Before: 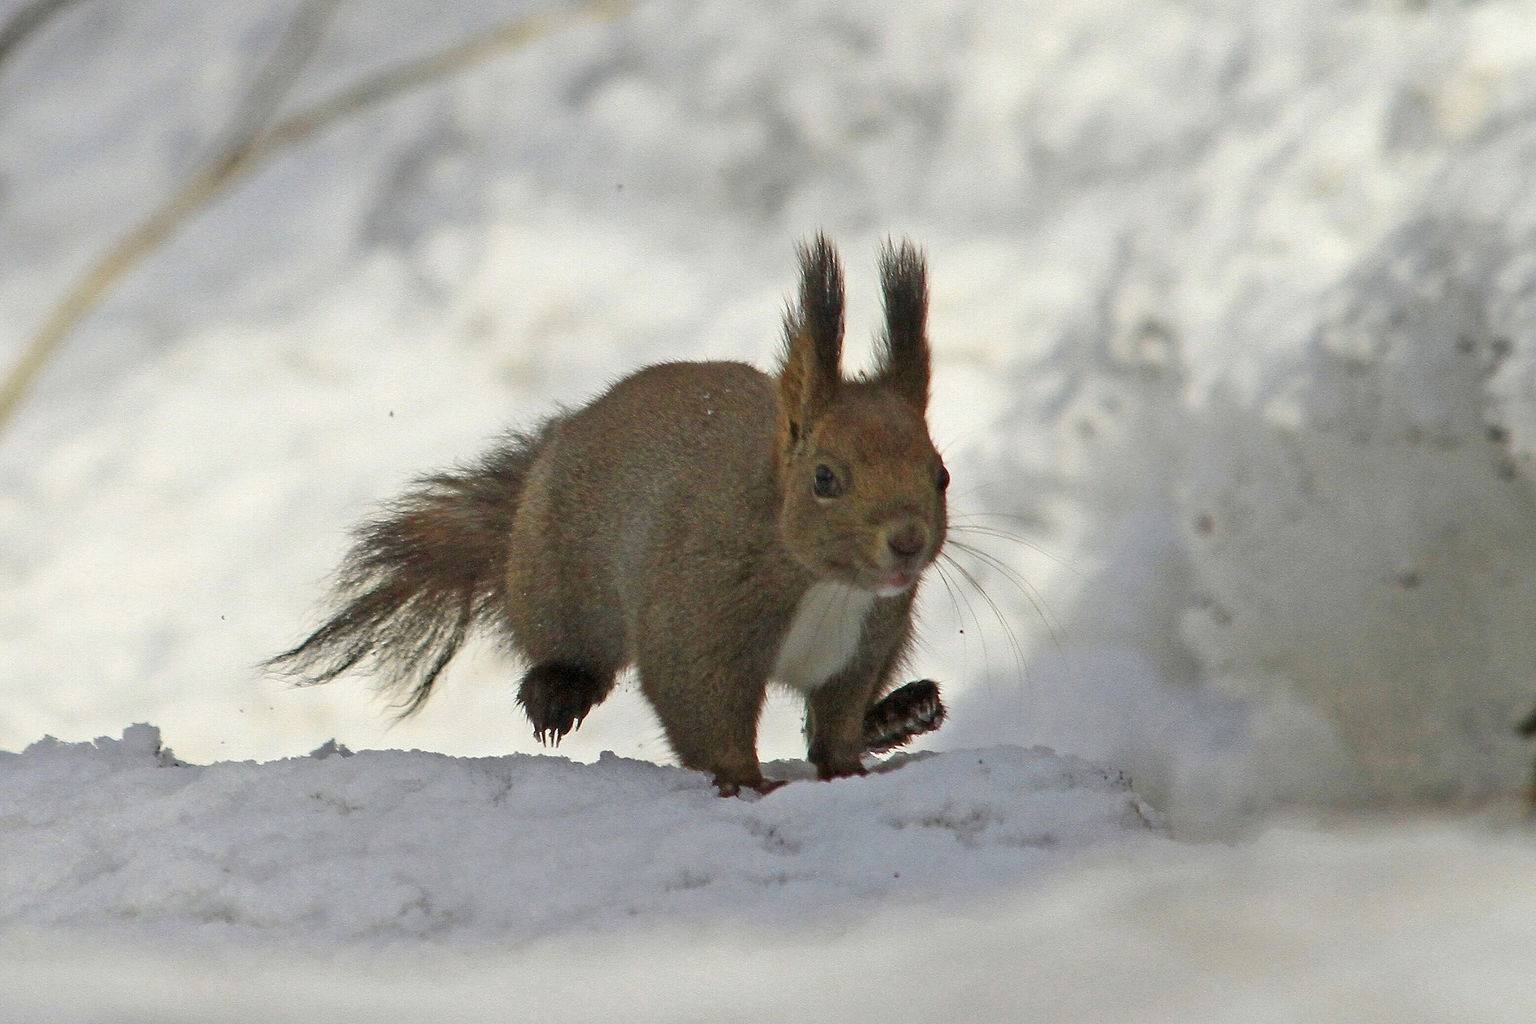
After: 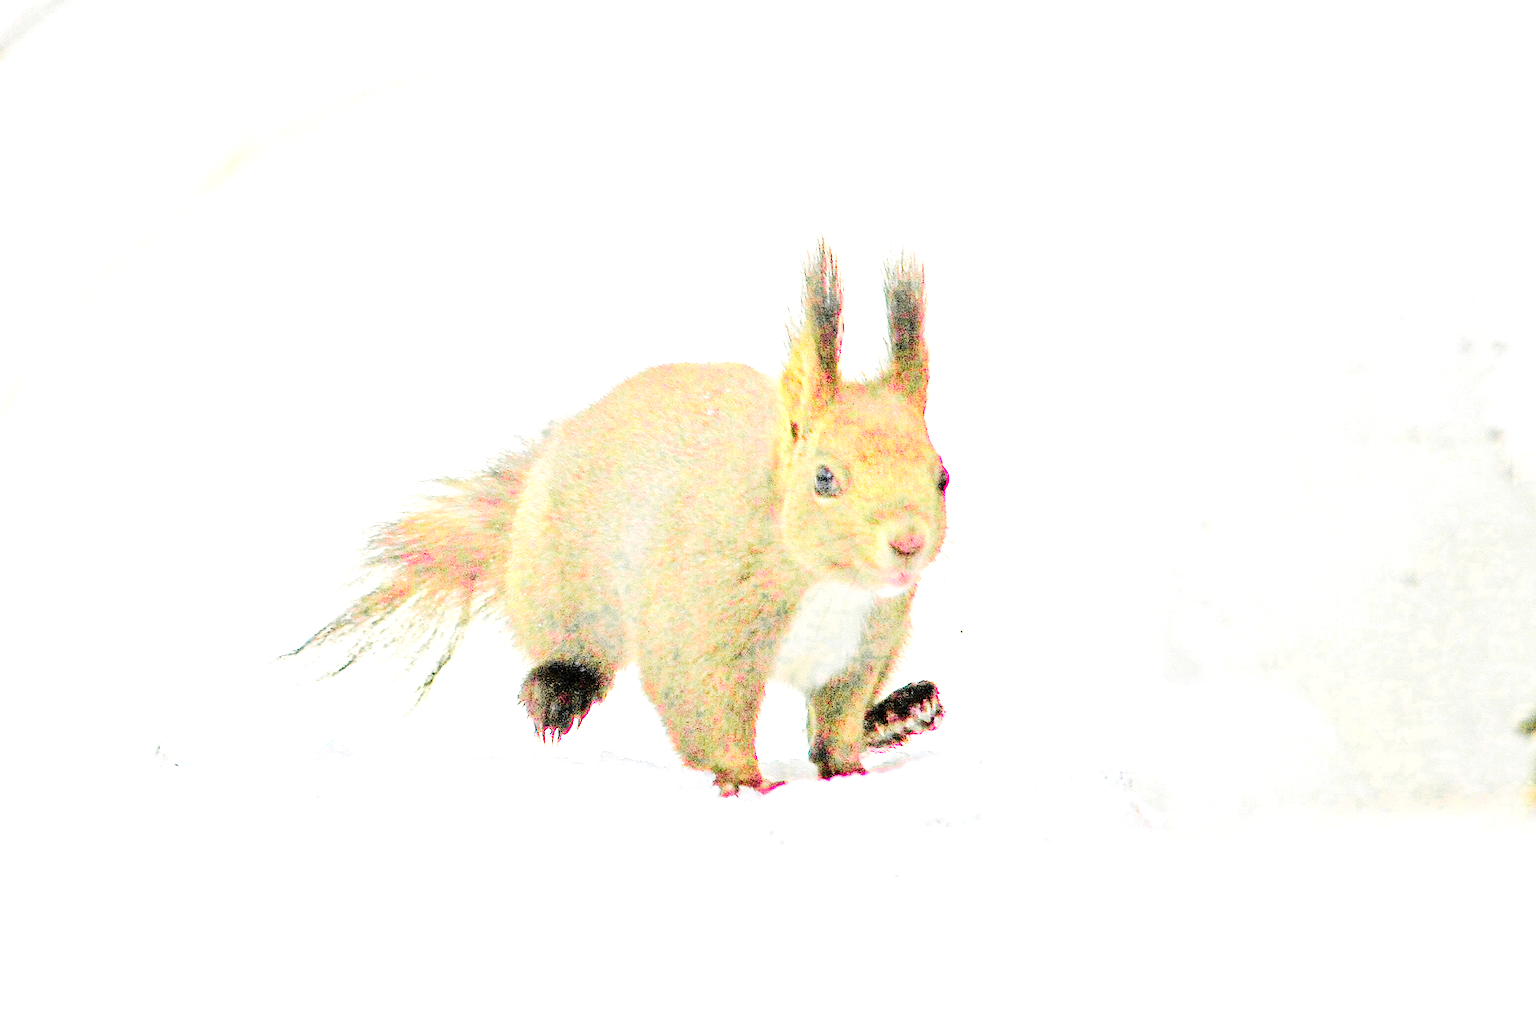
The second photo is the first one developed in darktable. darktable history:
tone curve: curves: ch0 [(0, 0) (0.004, 0) (0.133, 0.071) (0.341, 0.453) (0.839, 0.922) (1, 1)], color space Lab, linked channels, preserve colors none
base curve: curves: ch0 [(0, 0) (0.036, 0.025) (0.121, 0.166) (0.206, 0.329) (0.605, 0.79) (1, 1)], preserve colors none
exposure: black level correction 0, exposure 2.327 EV, compensate exposure bias true, compensate highlight preservation false
color zones: curves: ch0 [(0, 0.533) (0.126, 0.533) (0.234, 0.533) (0.368, 0.357) (0.5, 0.5) (0.625, 0.5) (0.74, 0.637) (0.875, 0.5)]; ch1 [(0.004, 0.708) (0.129, 0.662) (0.25, 0.5) (0.375, 0.331) (0.496, 0.396) (0.625, 0.649) (0.739, 0.26) (0.875, 0.5) (1, 0.478)]; ch2 [(0, 0.409) (0.132, 0.403) (0.236, 0.558) (0.379, 0.448) (0.5, 0.5) (0.625, 0.5) (0.691, 0.39) (0.875, 0.5)]
